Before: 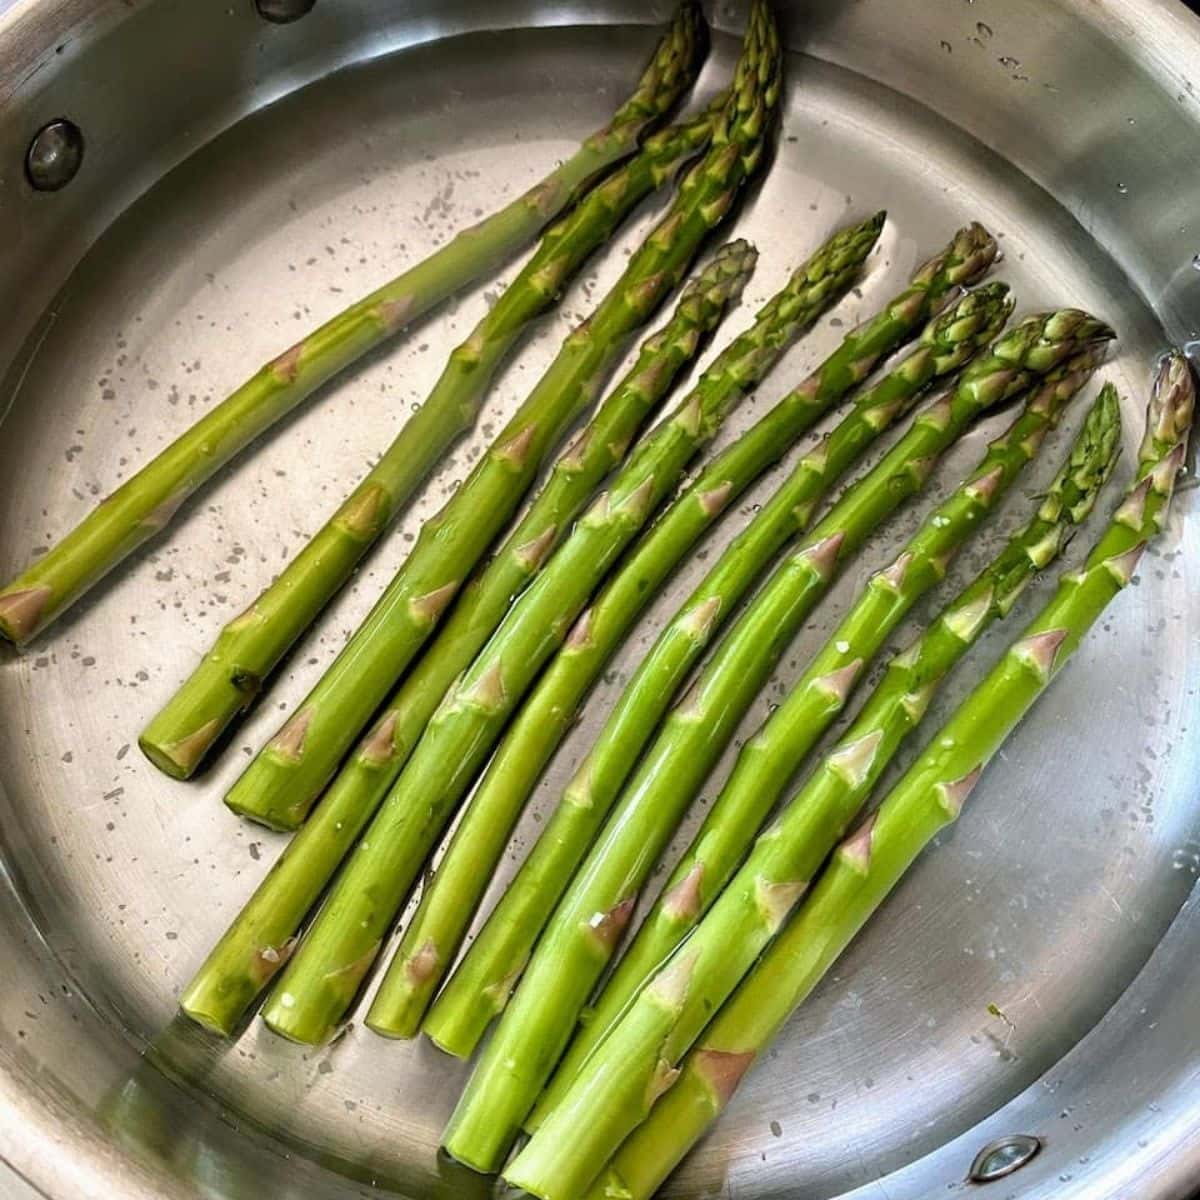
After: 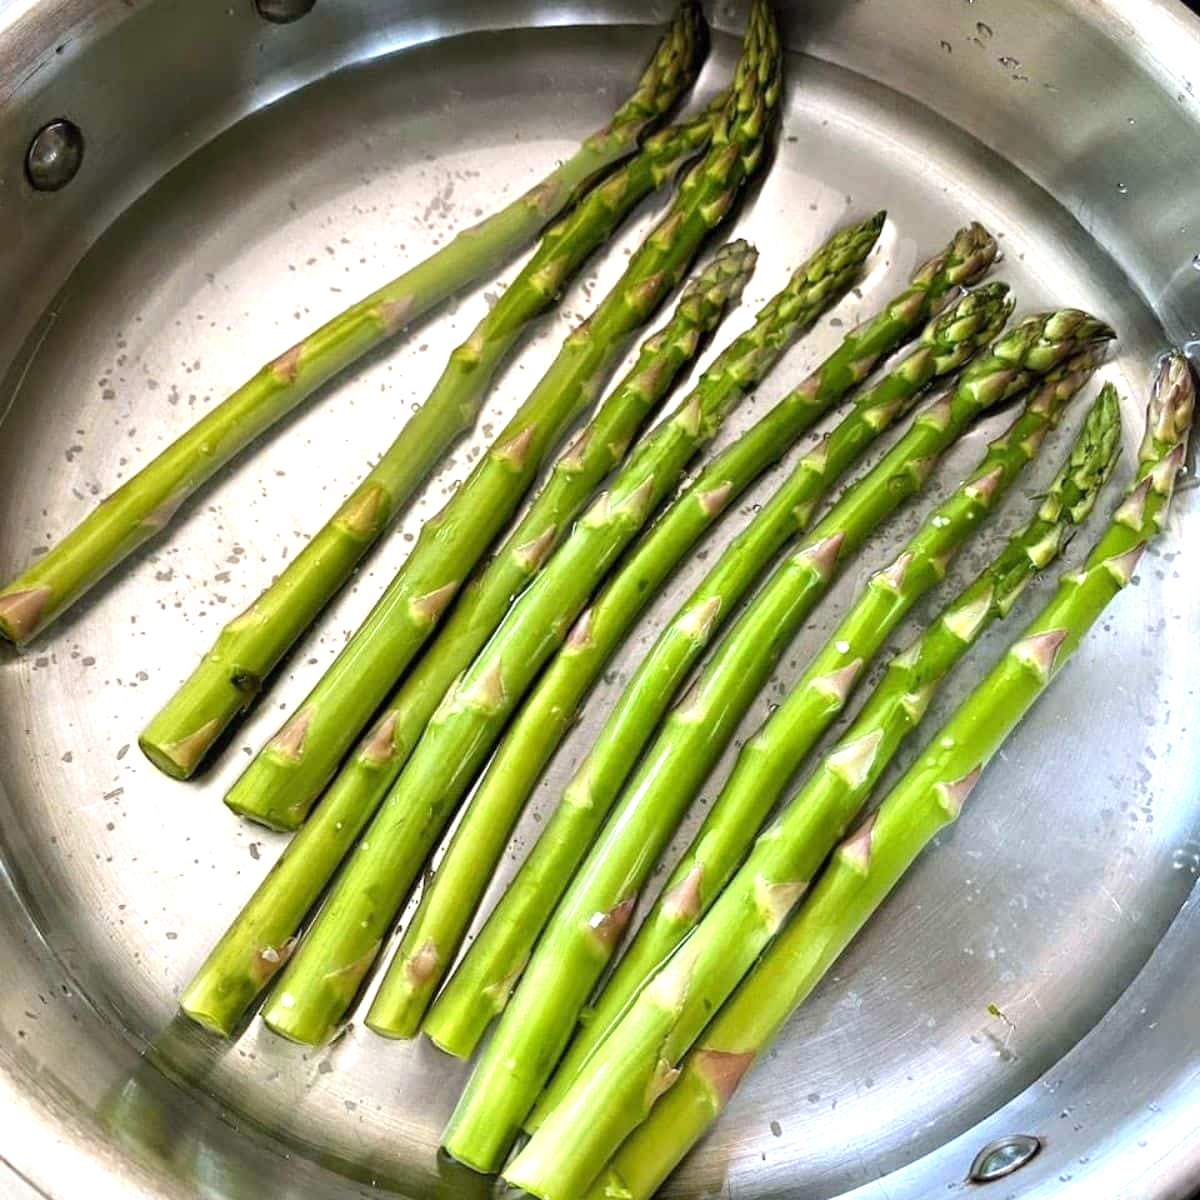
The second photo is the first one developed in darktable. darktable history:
exposure: exposure 0.574 EV, compensate highlight preservation false
white balance: red 0.976, blue 1.04
